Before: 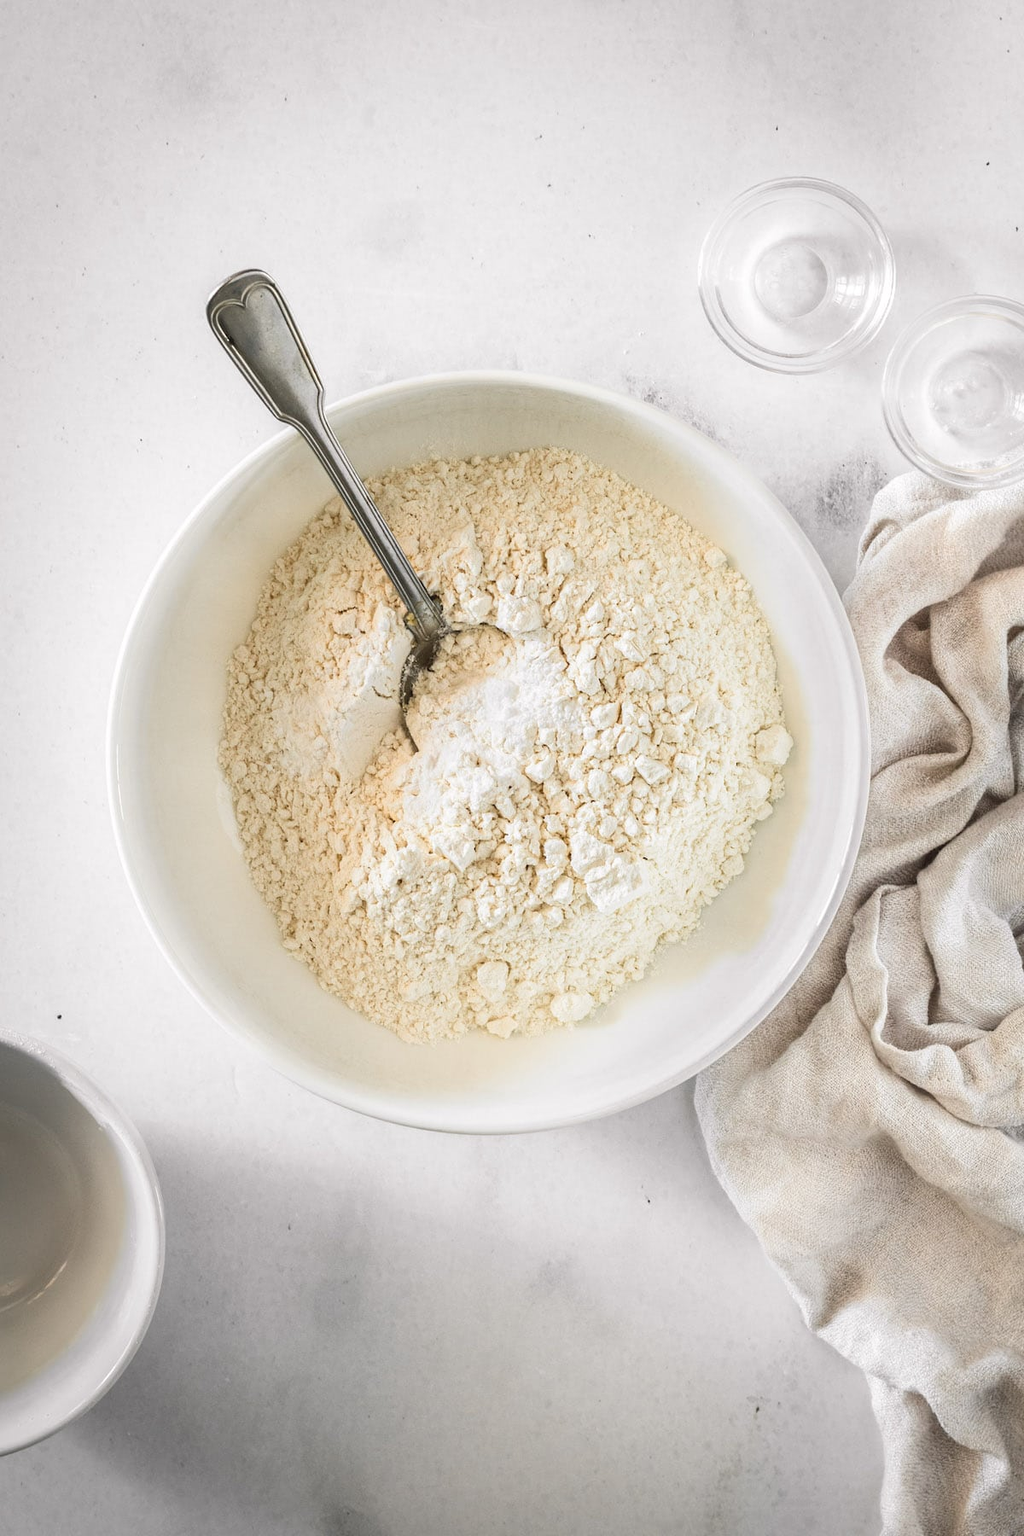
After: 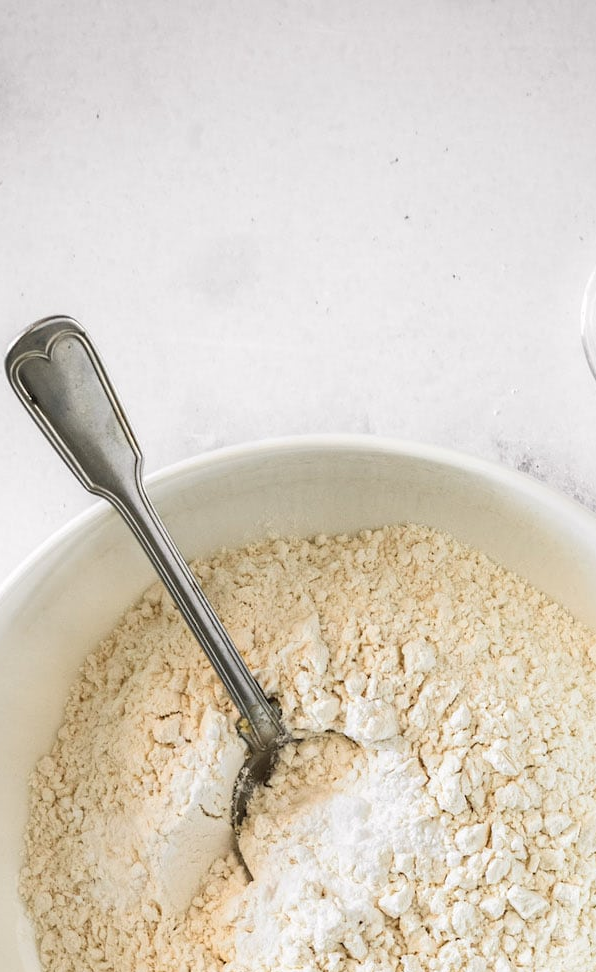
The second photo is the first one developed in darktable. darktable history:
crop: left 19.827%, right 30.499%, bottom 45.995%
